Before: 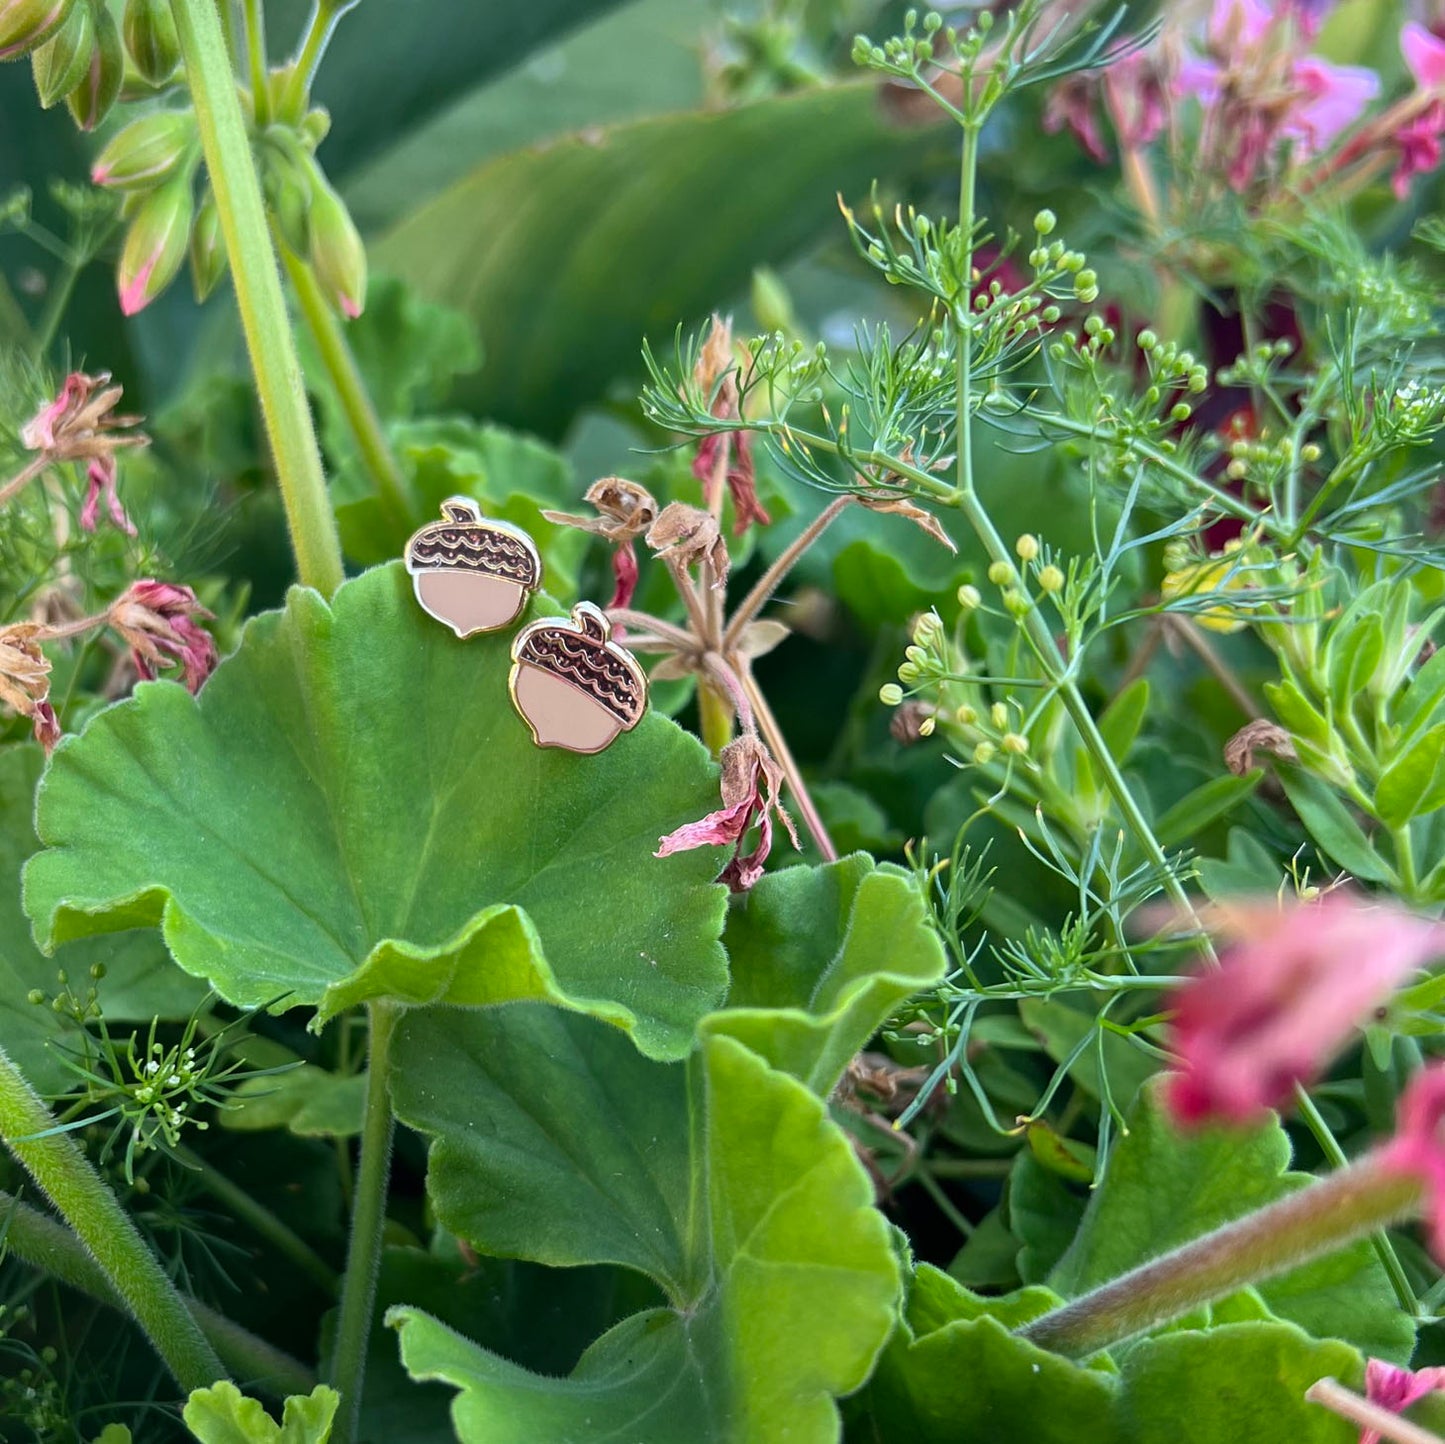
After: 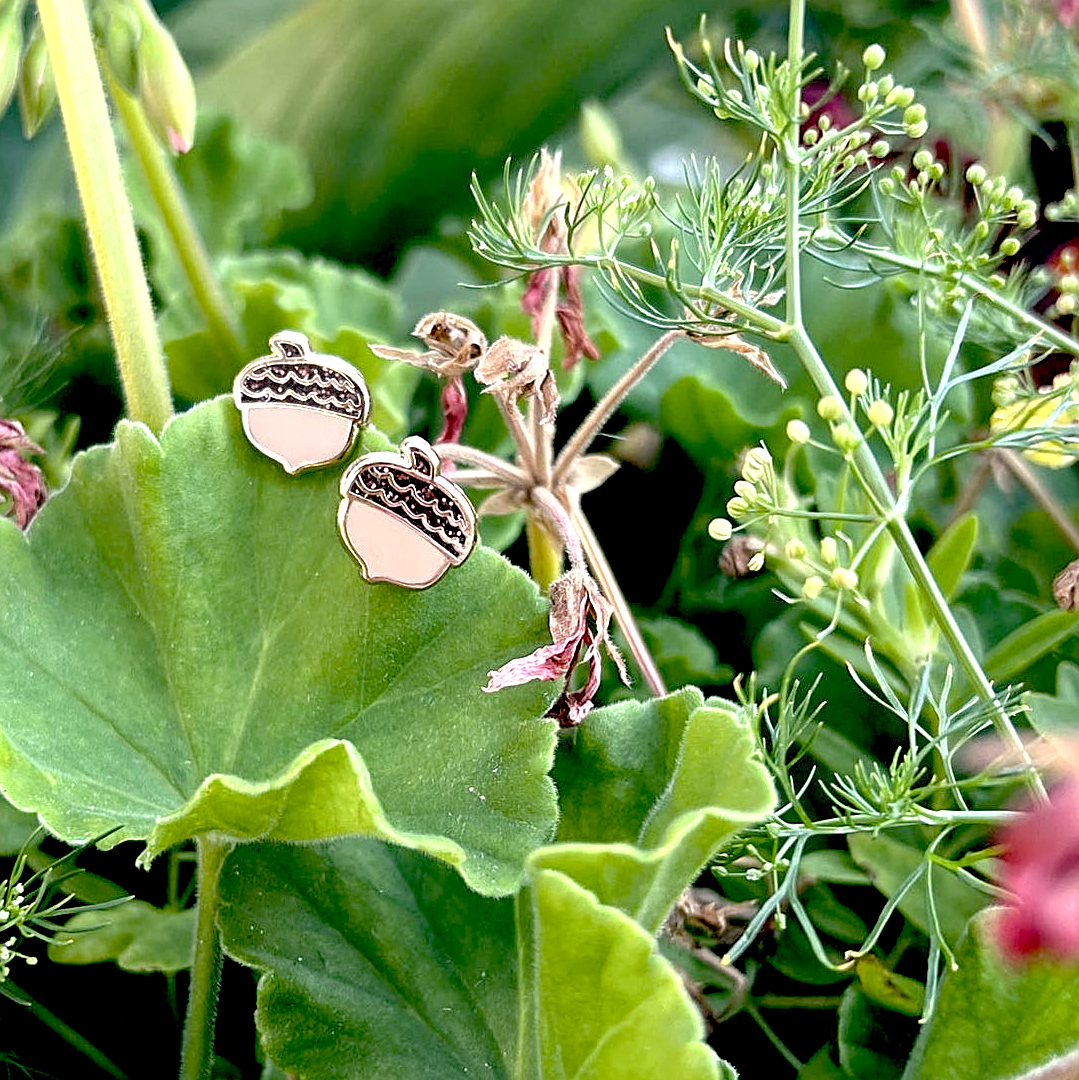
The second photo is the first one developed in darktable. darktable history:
color correction: highlights a* 5.57, highlights b* 5.26, saturation 0.644
crop and rotate: left 11.874%, top 11.471%, right 13.442%, bottom 13.668%
shadows and highlights: shadows 24.84, white point adjustment -2.91, highlights -29.69
exposure: black level correction 0.034, exposure 0.903 EV, compensate highlight preservation false
sharpen: on, module defaults
